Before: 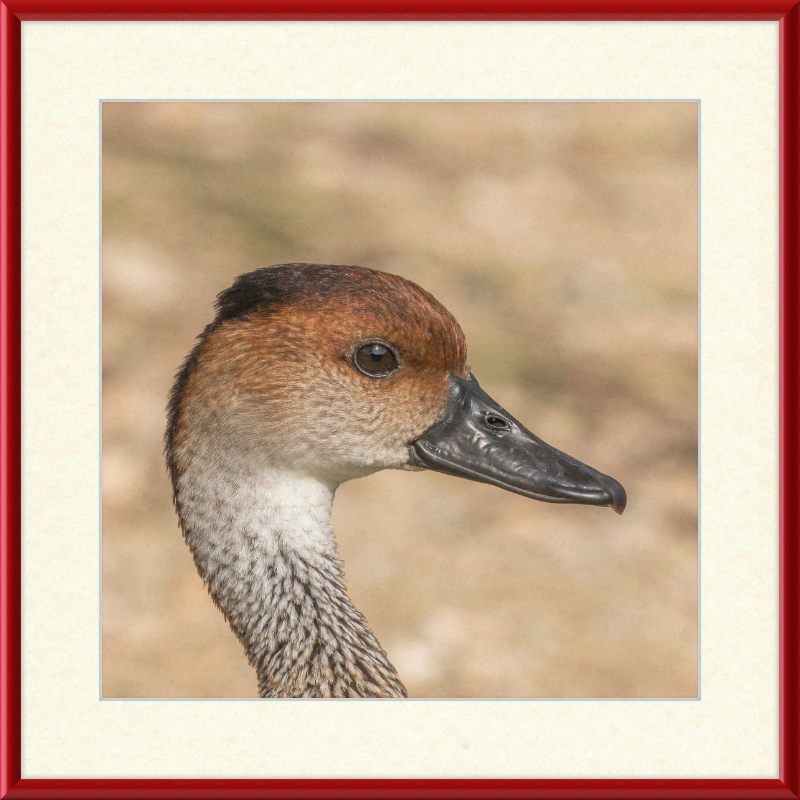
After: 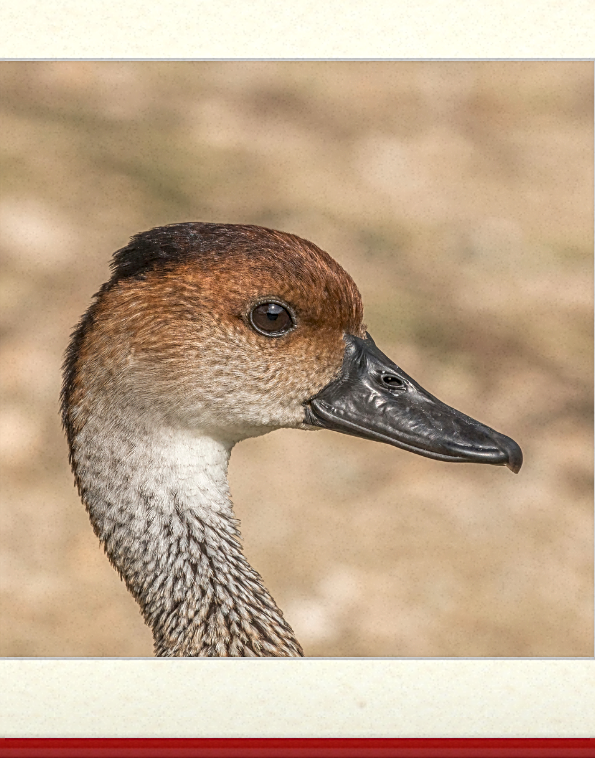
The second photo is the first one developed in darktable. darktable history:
local contrast: on, module defaults
crop and rotate: left 13.042%, top 5.245%, right 12.545%
sharpen: on, module defaults
